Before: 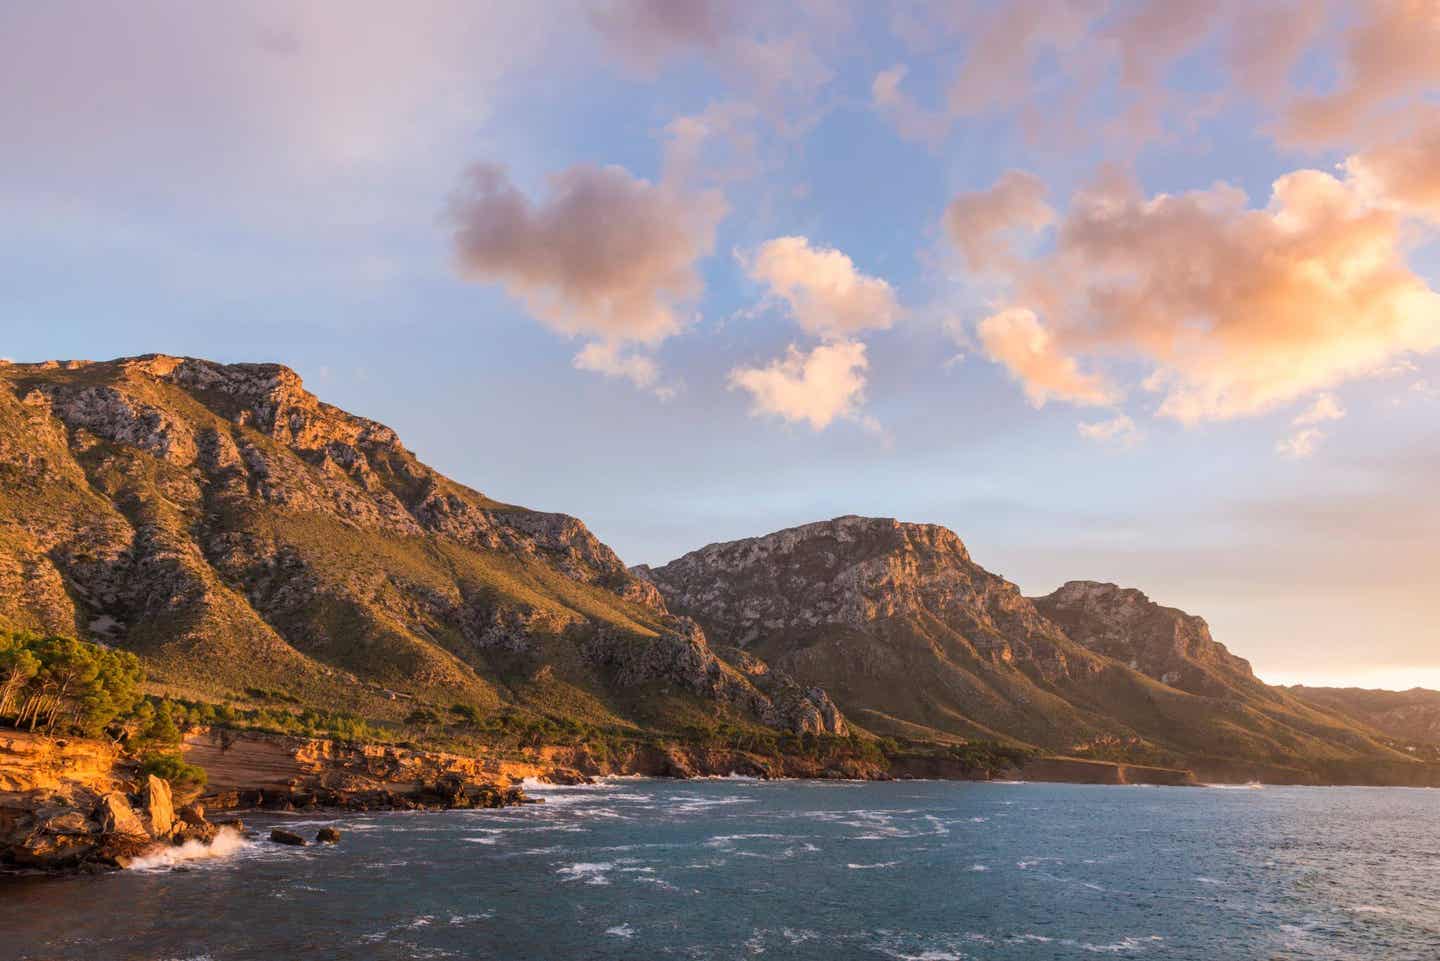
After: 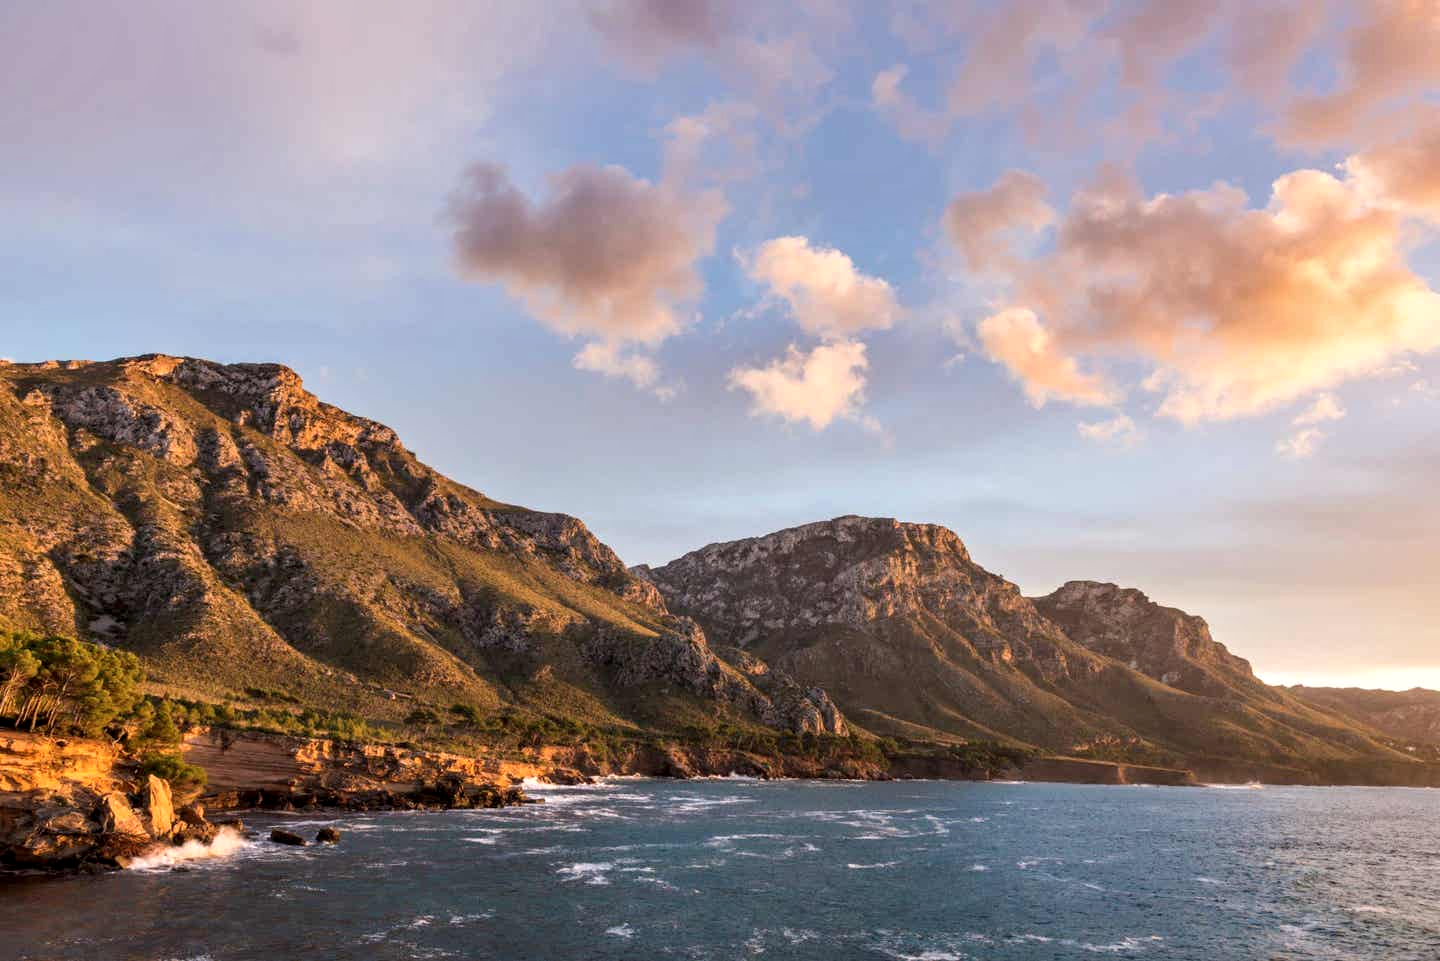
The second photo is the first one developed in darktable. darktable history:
contrast equalizer: y [[0.531, 0.548, 0.559, 0.557, 0.544, 0.527], [0.5 ×6], [0.5 ×6], [0 ×6], [0 ×6]]
